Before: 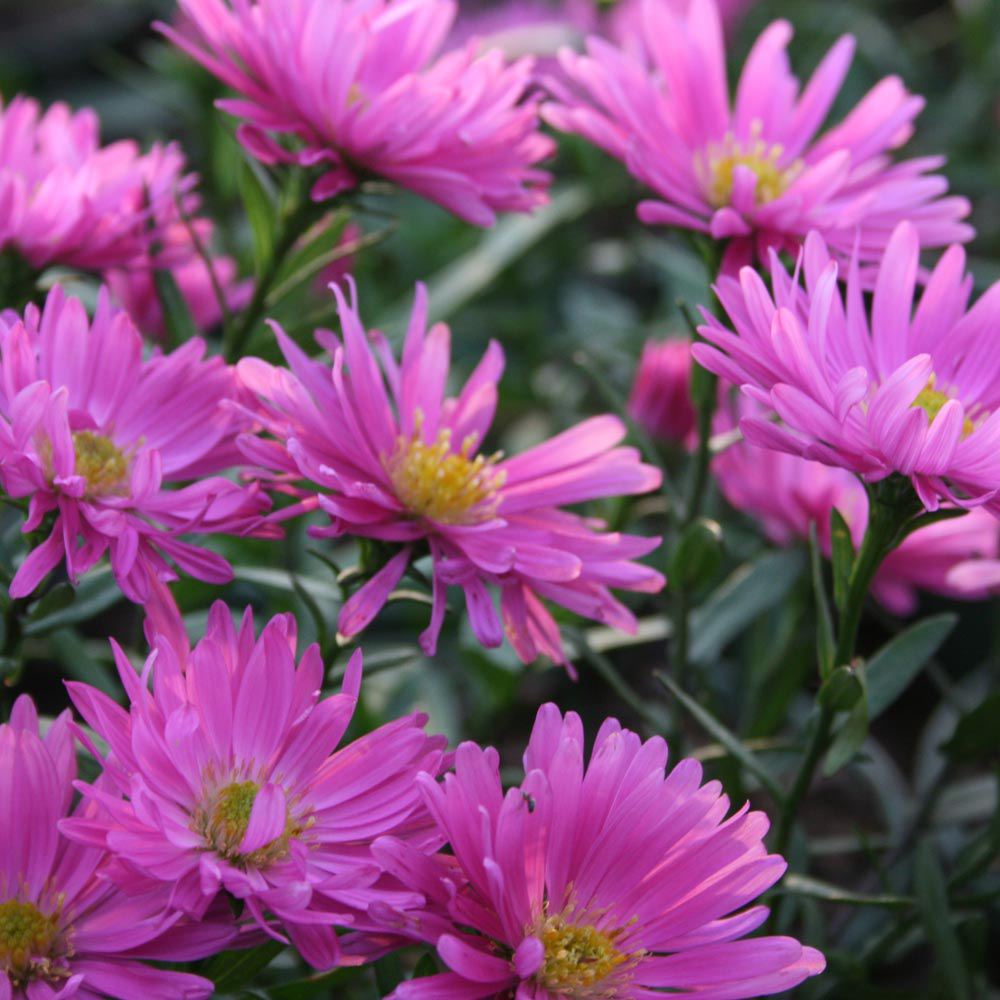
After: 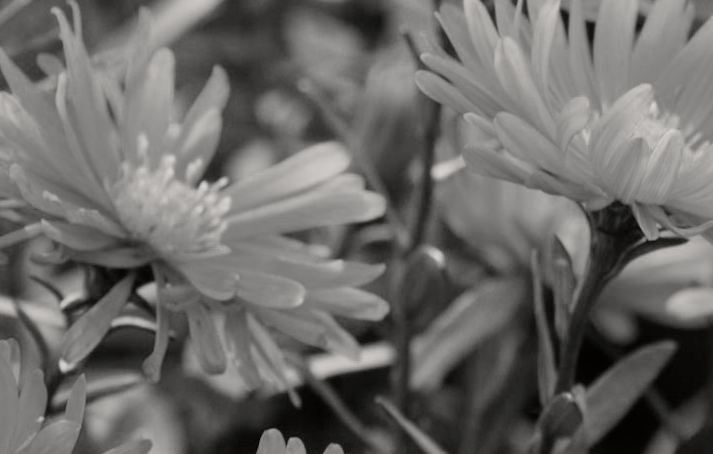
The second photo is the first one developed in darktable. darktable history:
rotate and perspective: rotation 0.174°, lens shift (vertical) 0.013, lens shift (horizontal) 0.019, shear 0.001, automatic cropping original format, crop left 0.007, crop right 0.991, crop top 0.016, crop bottom 0.997
contrast brightness saturation: saturation -1
filmic rgb: black relative exposure -7.65 EV, white relative exposure 4.56 EV, hardness 3.61, color science v6 (2022)
crop and rotate: left 27.938%, top 27.046%, bottom 27.046%
color correction: highlights a* 8.98, highlights b* 15.09, shadows a* -0.49, shadows b* 26.52
color zones: curves: ch0 [(0, 0.278) (0.143, 0.5) (0.286, 0.5) (0.429, 0.5) (0.571, 0.5) (0.714, 0.5) (0.857, 0.5) (1, 0.5)]; ch1 [(0, 1) (0.143, 0.165) (0.286, 0) (0.429, 0) (0.571, 0) (0.714, 0) (0.857, 0.5) (1, 0.5)]; ch2 [(0, 0.508) (0.143, 0.5) (0.286, 0.5) (0.429, 0.5) (0.571, 0.5) (0.714, 0.5) (0.857, 0.5) (1, 0.5)]
color balance rgb: linear chroma grading › global chroma 15%, perceptual saturation grading › global saturation 30%
exposure: exposure 0.661 EV, compensate highlight preservation false
